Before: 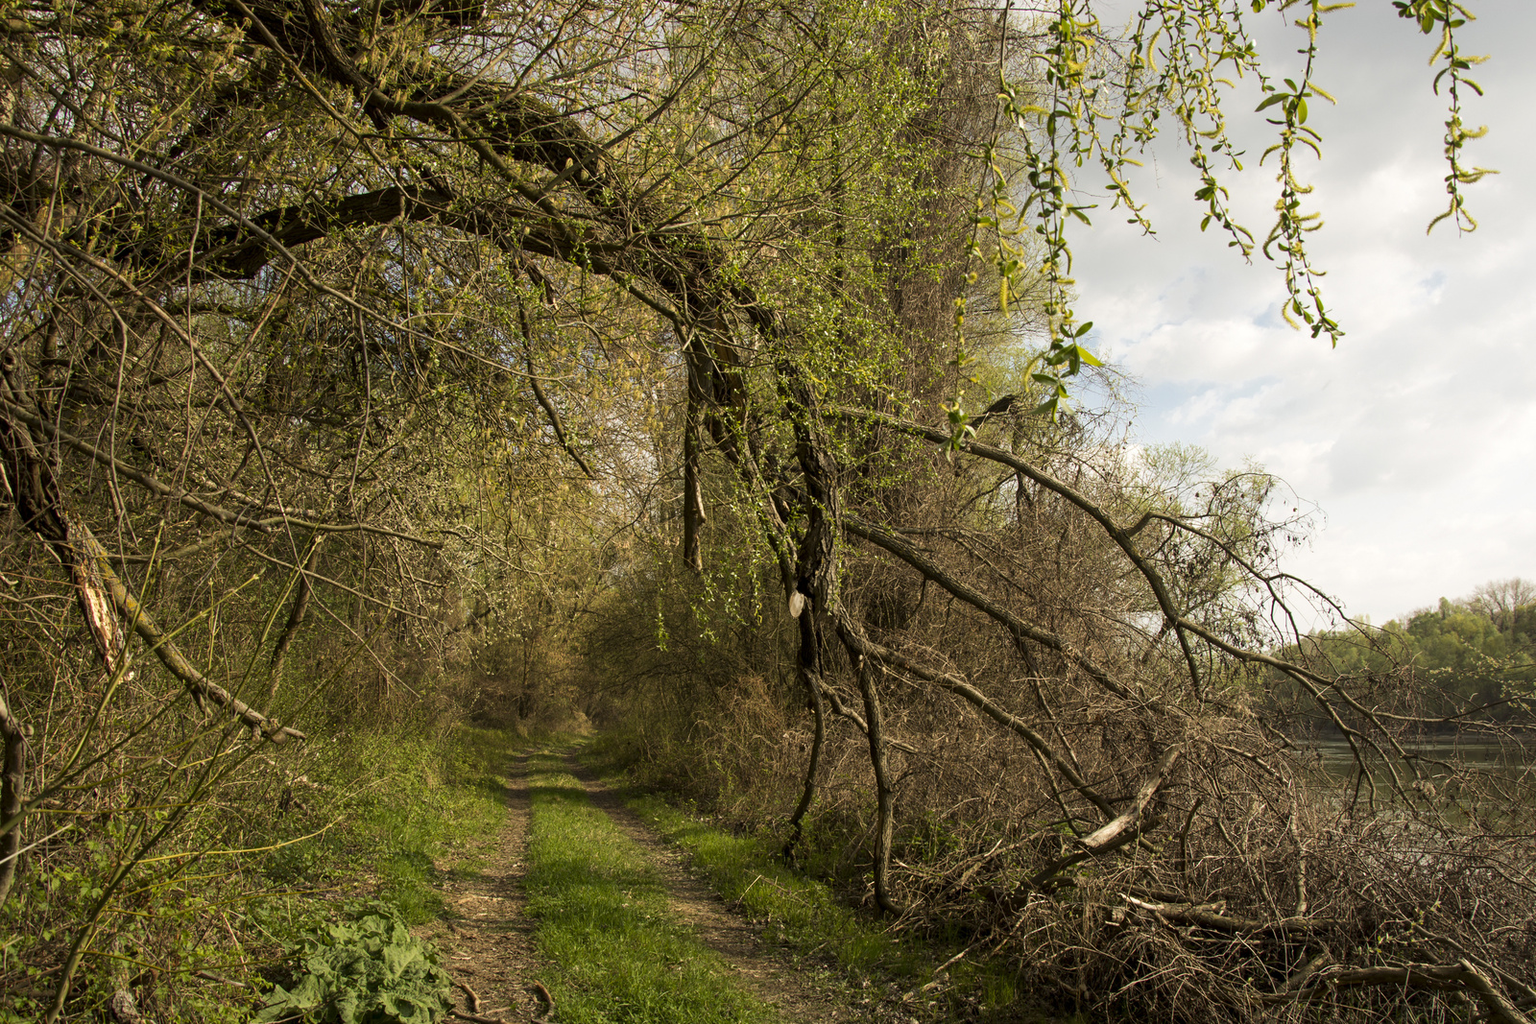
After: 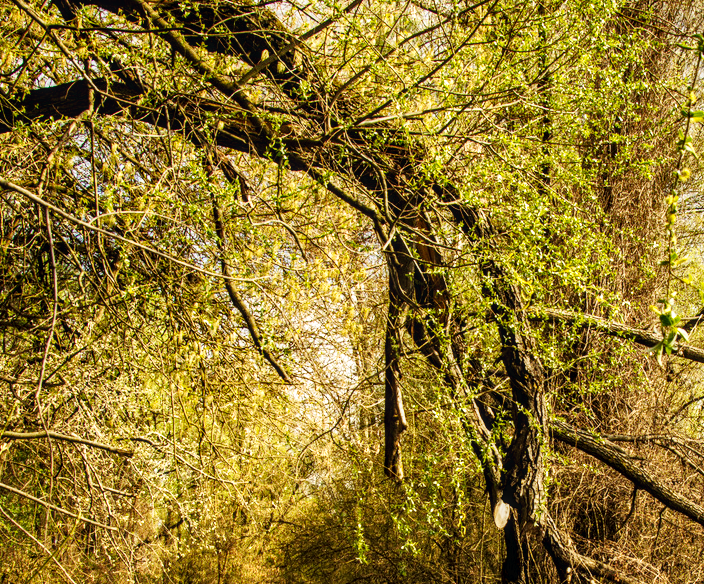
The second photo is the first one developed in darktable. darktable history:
exposure: compensate highlight preservation false
base curve: curves: ch0 [(0, 0.003) (0.001, 0.002) (0.006, 0.004) (0.02, 0.022) (0.048, 0.086) (0.094, 0.234) (0.162, 0.431) (0.258, 0.629) (0.385, 0.8) (0.548, 0.918) (0.751, 0.988) (1, 1)], preserve colors none
shadows and highlights: radius 106.48, shadows 40.51, highlights -71.71, low approximation 0.01, soften with gaussian
local contrast: on, module defaults
crop: left 20.518%, top 10.799%, right 35.472%, bottom 34.425%
